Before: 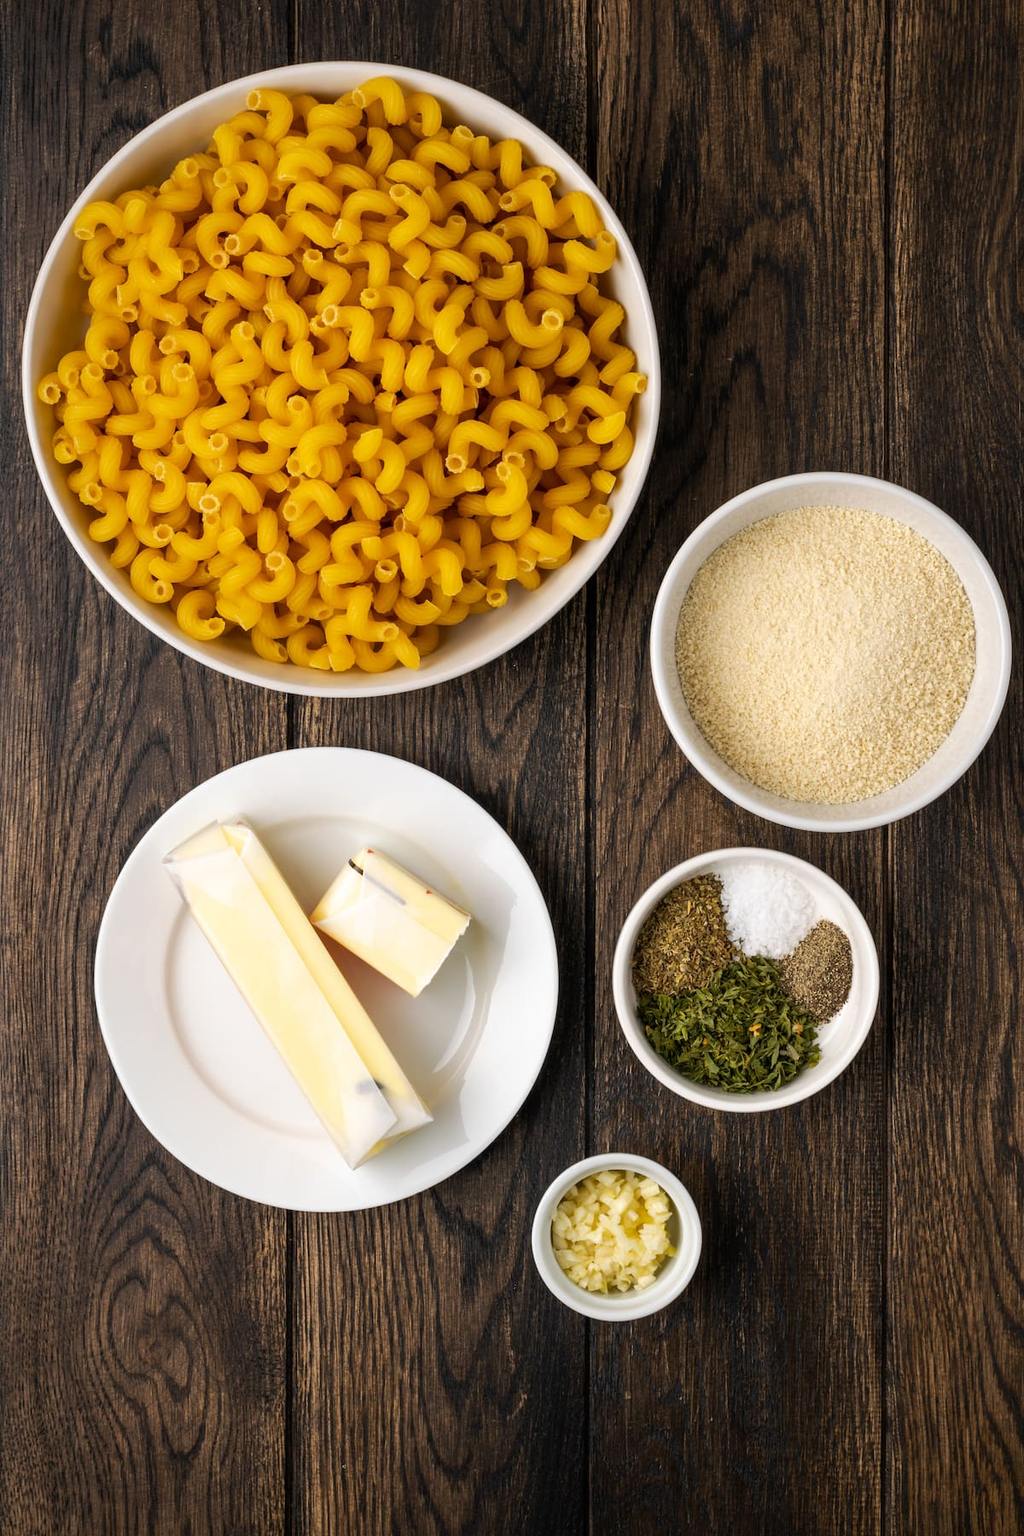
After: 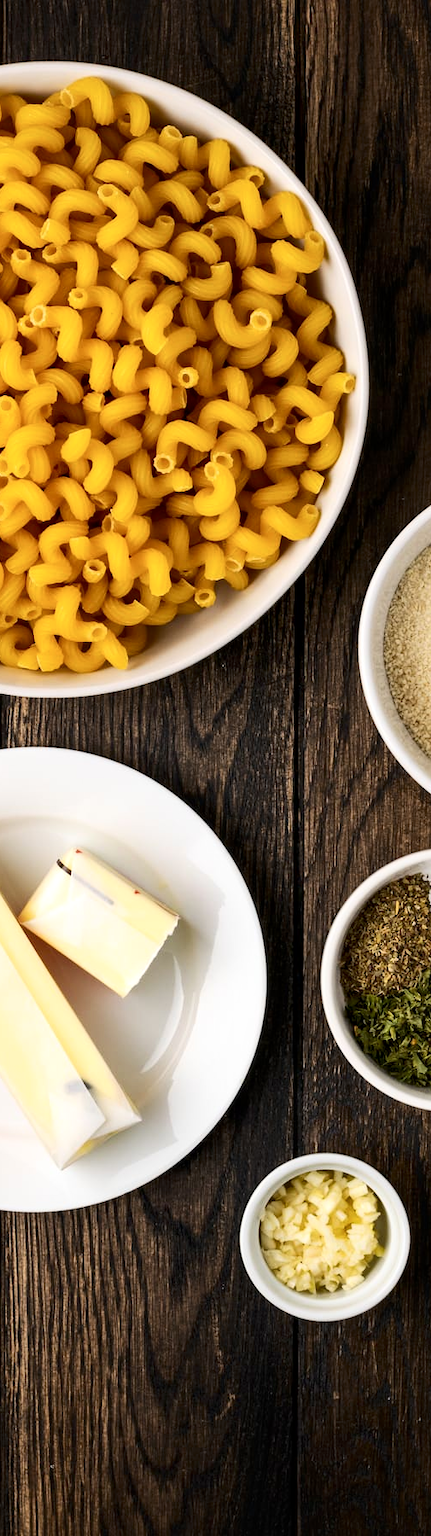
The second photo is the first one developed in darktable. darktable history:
local contrast: mode bilateral grid, contrast 20, coarseness 50, detail 120%, midtone range 0.2
crop: left 28.583%, right 29.231%
contrast brightness saturation: contrast 0.22
